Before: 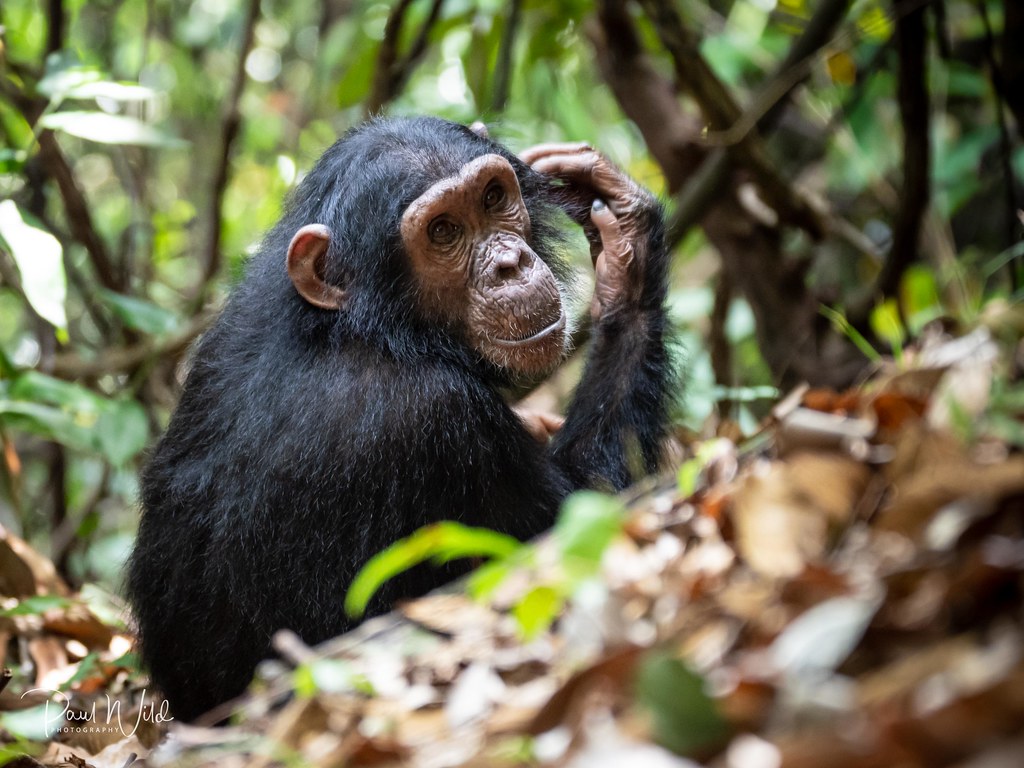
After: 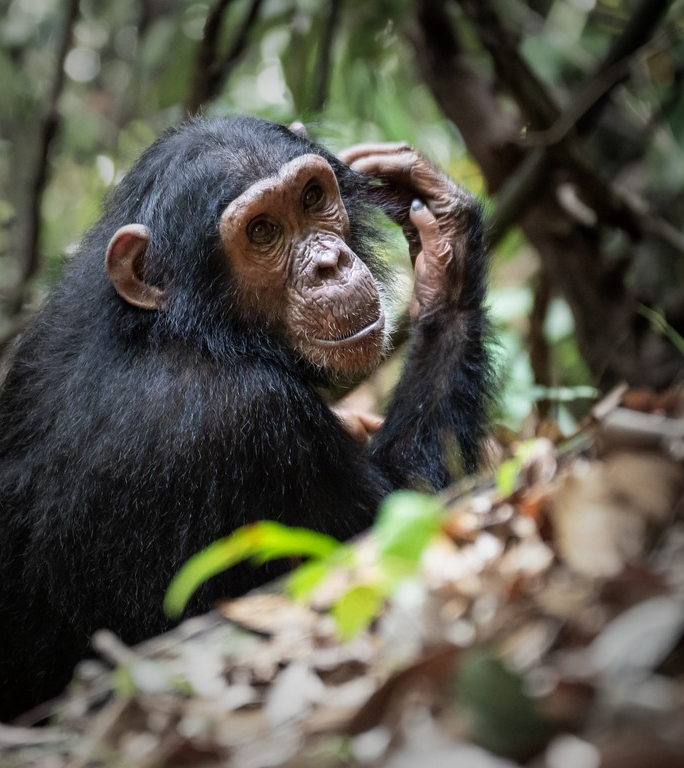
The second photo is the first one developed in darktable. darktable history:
vignetting: fall-off start 48.41%, automatic ratio true, width/height ratio 1.29, unbound false
crop and rotate: left 17.732%, right 15.423%
